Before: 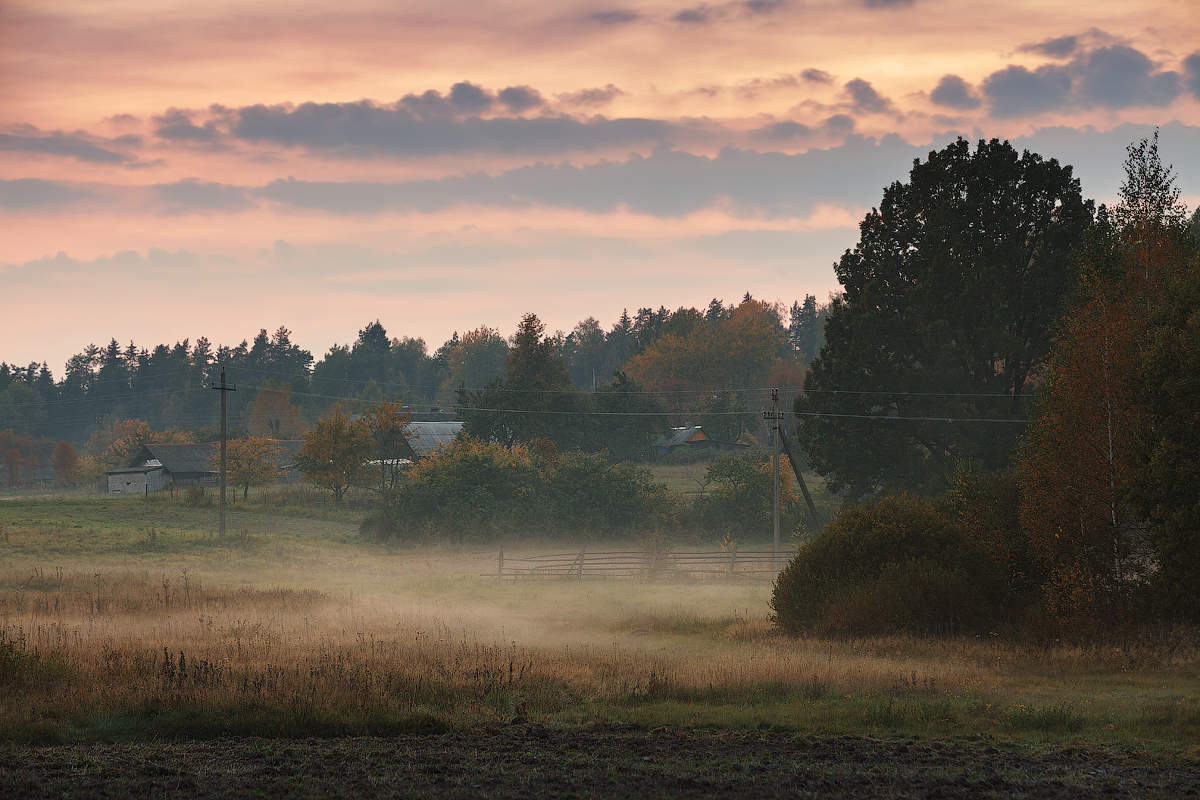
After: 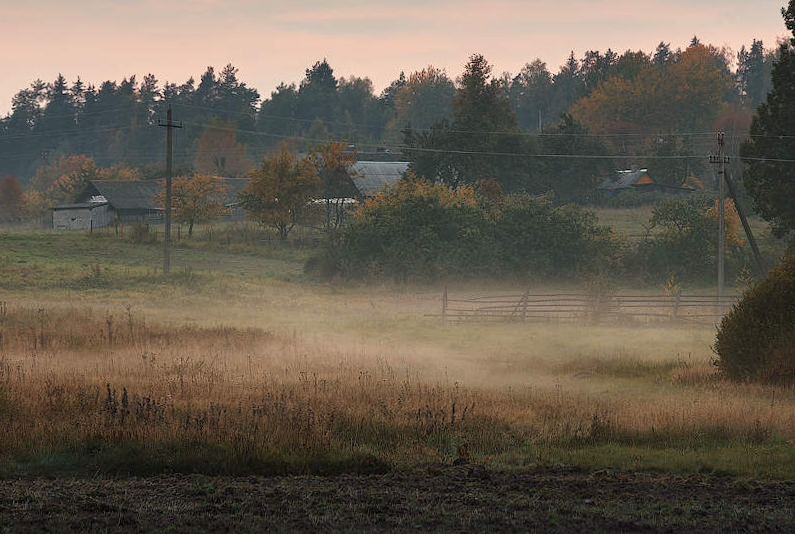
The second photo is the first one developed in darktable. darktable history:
local contrast: mode bilateral grid, contrast 9, coarseness 26, detail 115%, midtone range 0.2
exposure: exposure 0.026 EV, compensate exposure bias true, compensate highlight preservation false
crop and rotate: angle -0.758°, left 3.632%, top 31.915%, right 28.741%
